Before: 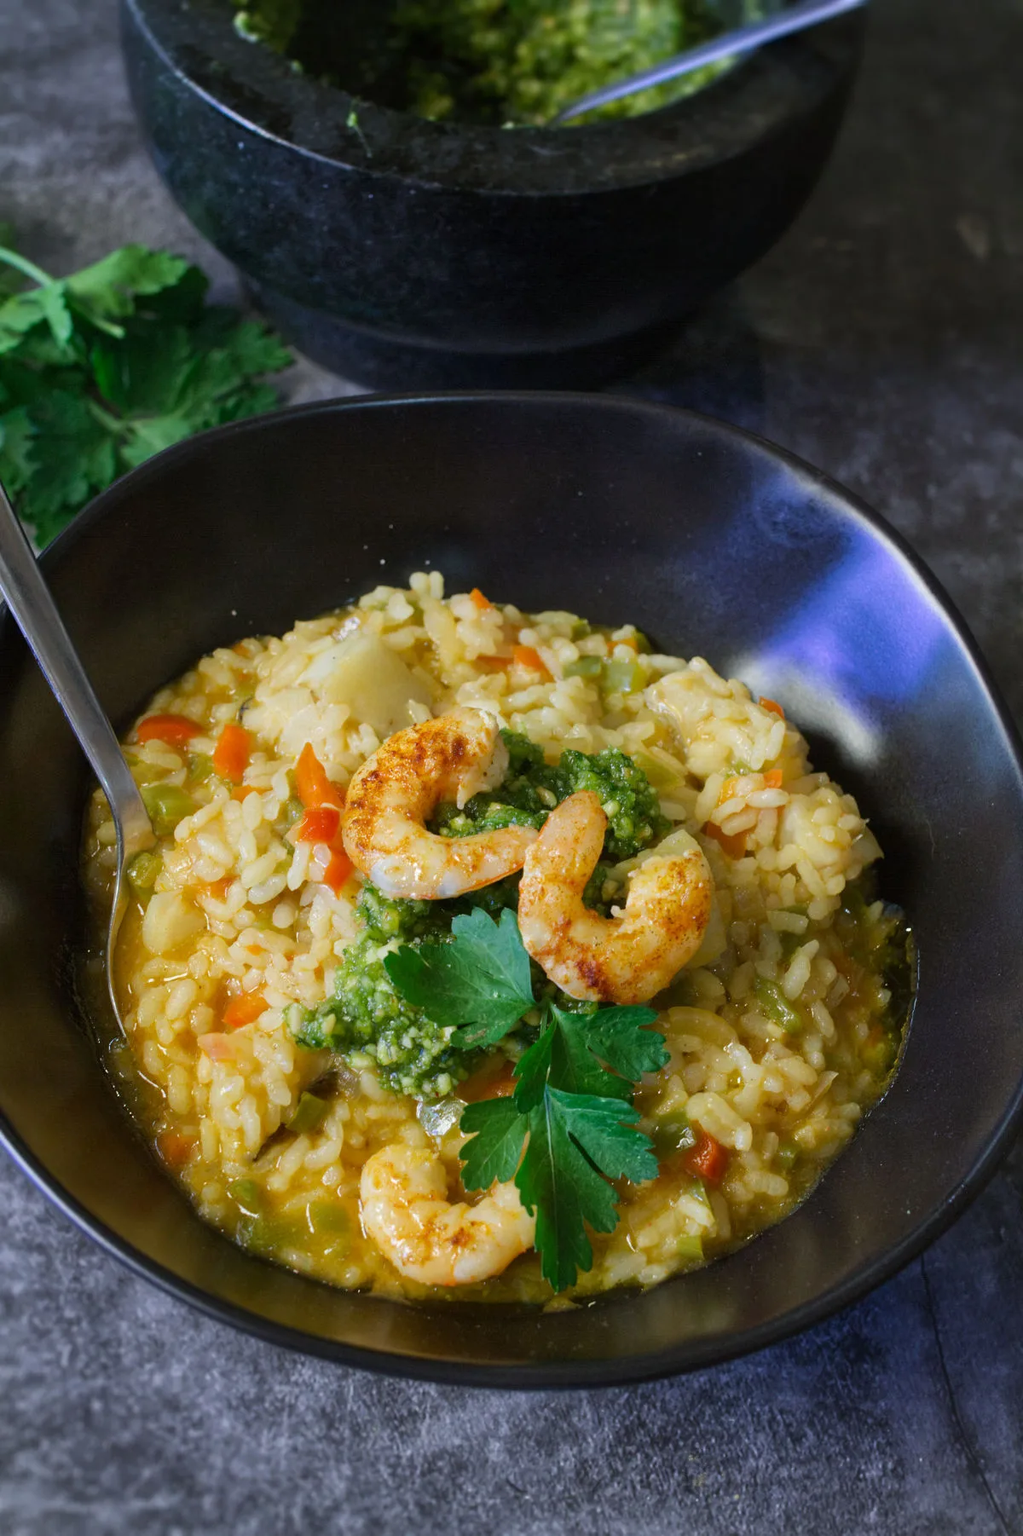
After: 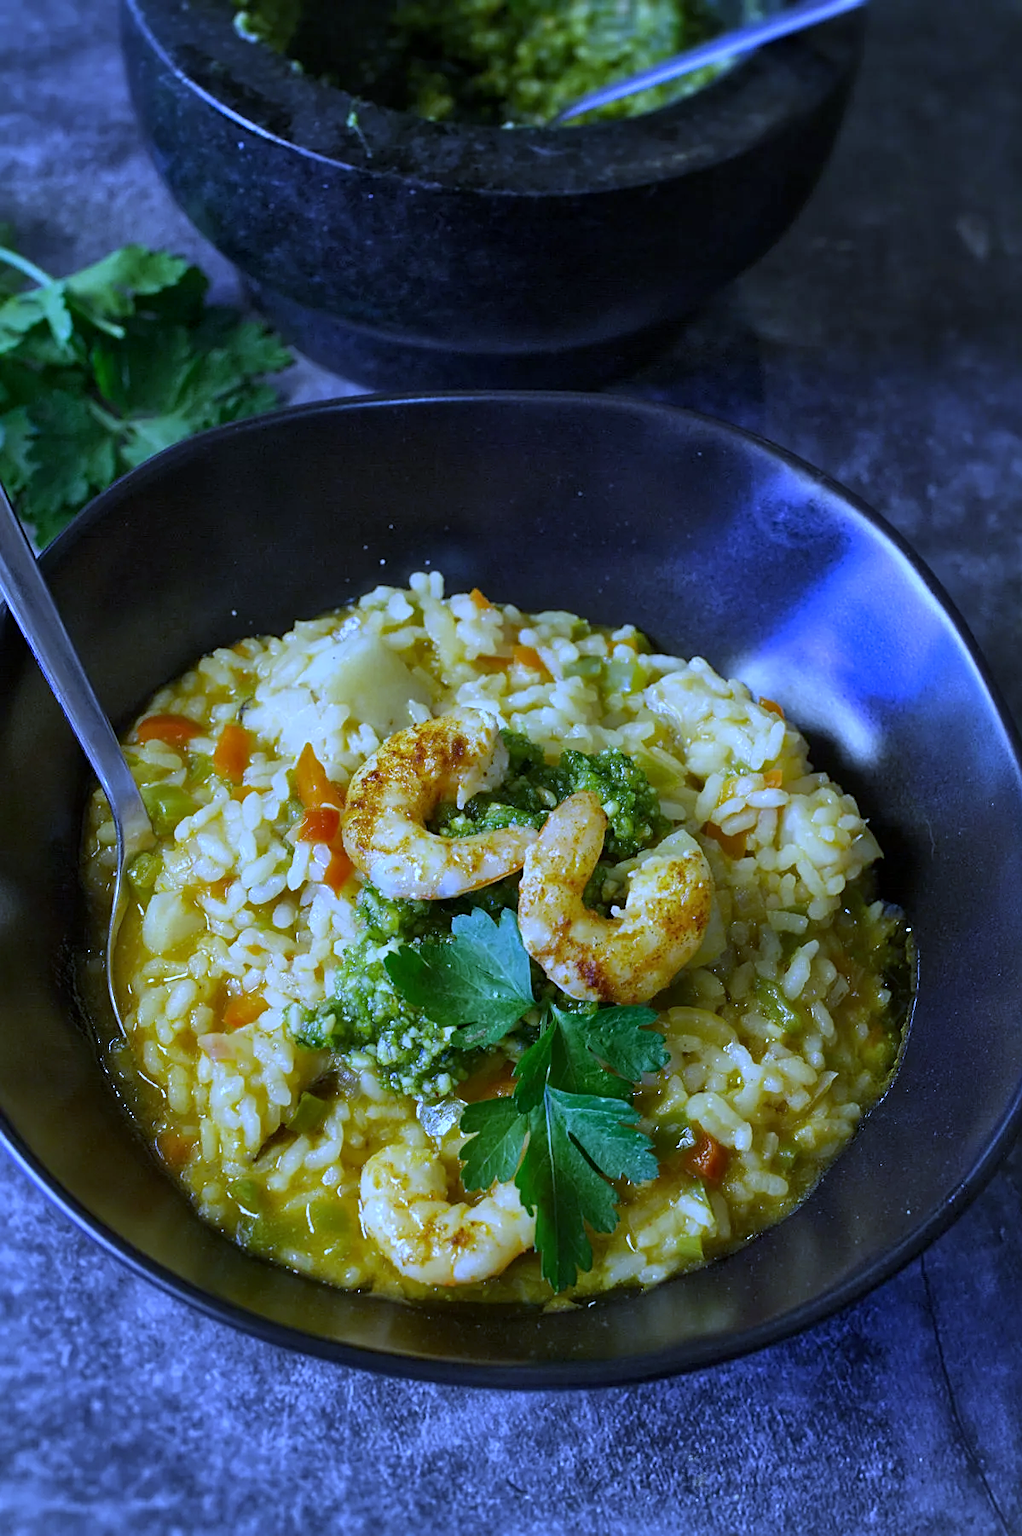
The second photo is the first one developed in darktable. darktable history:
white balance: red 0.766, blue 1.537
sharpen: on, module defaults
local contrast: mode bilateral grid, contrast 20, coarseness 50, detail 120%, midtone range 0.2
